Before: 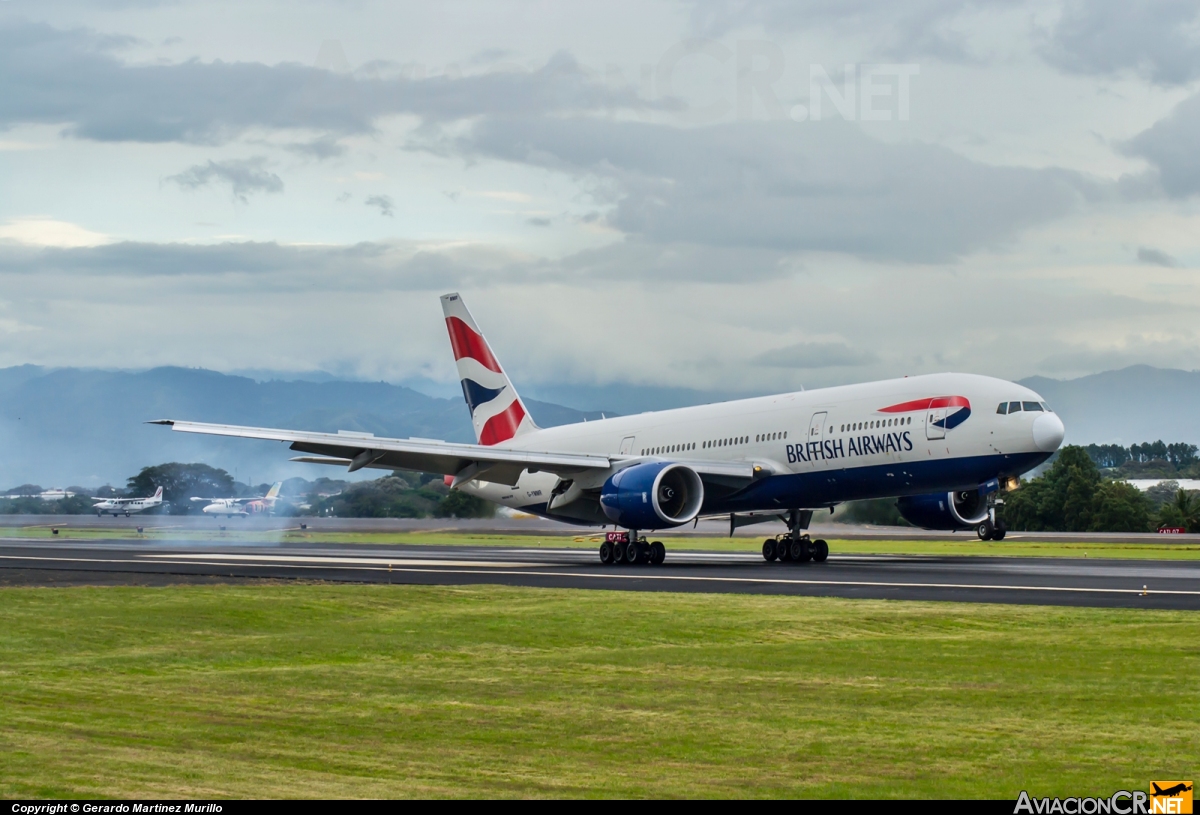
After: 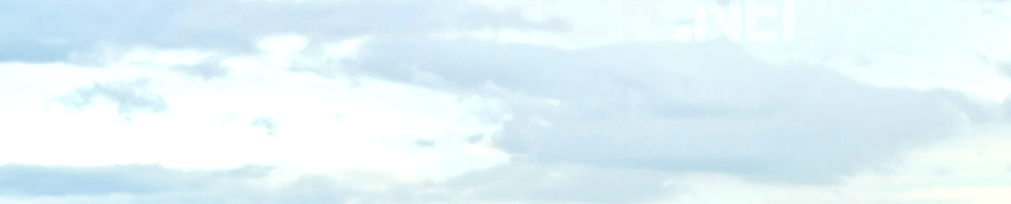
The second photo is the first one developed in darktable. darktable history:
contrast equalizer: octaves 7, y [[0.5, 0.5, 0.544, 0.569, 0.5, 0.5], [0.5 ×6], [0.5 ×6], [0 ×6], [0 ×6]]
crop and rotate: left 9.65%, top 9.766%, right 6.083%, bottom 65.148%
tone equalizer: -8 EV -0.715 EV, -7 EV -0.698 EV, -6 EV -0.602 EV, -5 EV -0.418 EV, -3 EV 0.384 EV, -2 EV 0.6 EV, -1 EV 0.688 EV, +0 EV 0.724 EV
contrast brightness saturation: brightness 0.091, saturation 0.192
